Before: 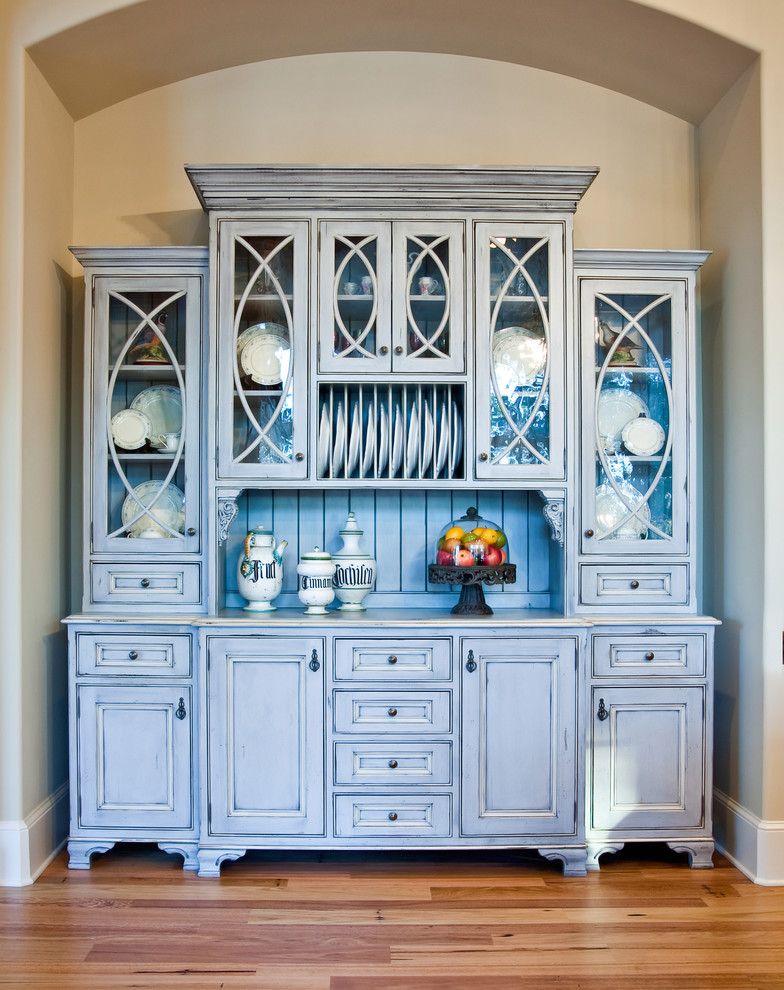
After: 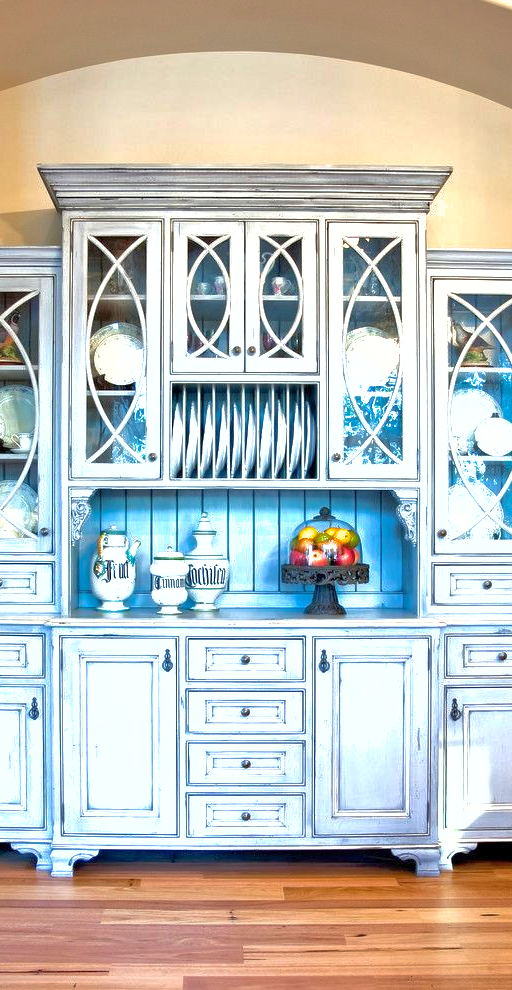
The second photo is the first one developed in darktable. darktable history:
crop and rotate: left 18.813%, right 15.831%
shadows and highlights: on, module defaults
exposure: black level correction 0.001, exposure 0.5 EV, compensate exposure bias true, compensate highlight preservation false
tone equalizer: -8 EV -0.453 EV, -7 EV -0.421 EV, -6 EV -0.359 EV, -5 EV -0.197 EV, -3 EV 0.252 EV, -2 EV 0.328 EV, -1 EV 0.372 EV, +0 EV 0.425 EV
